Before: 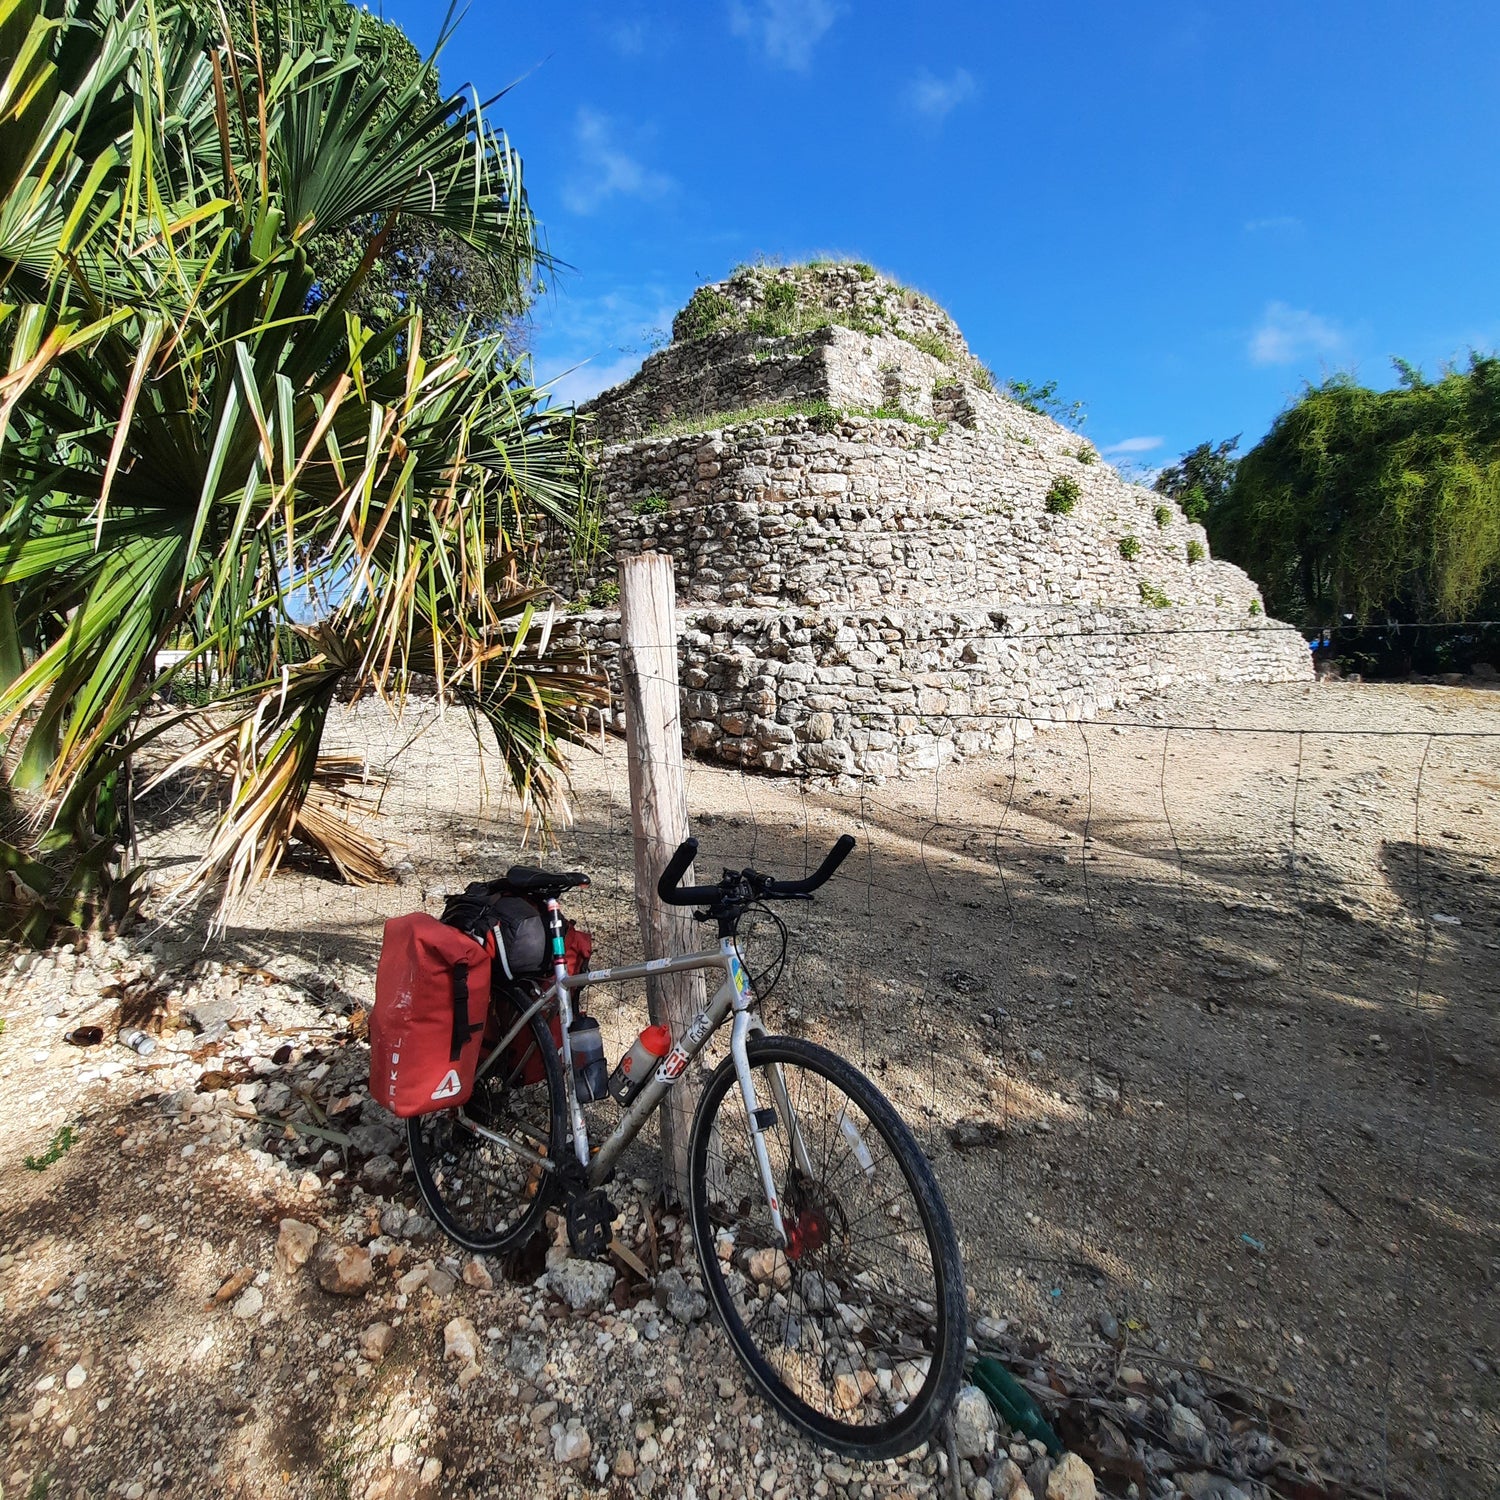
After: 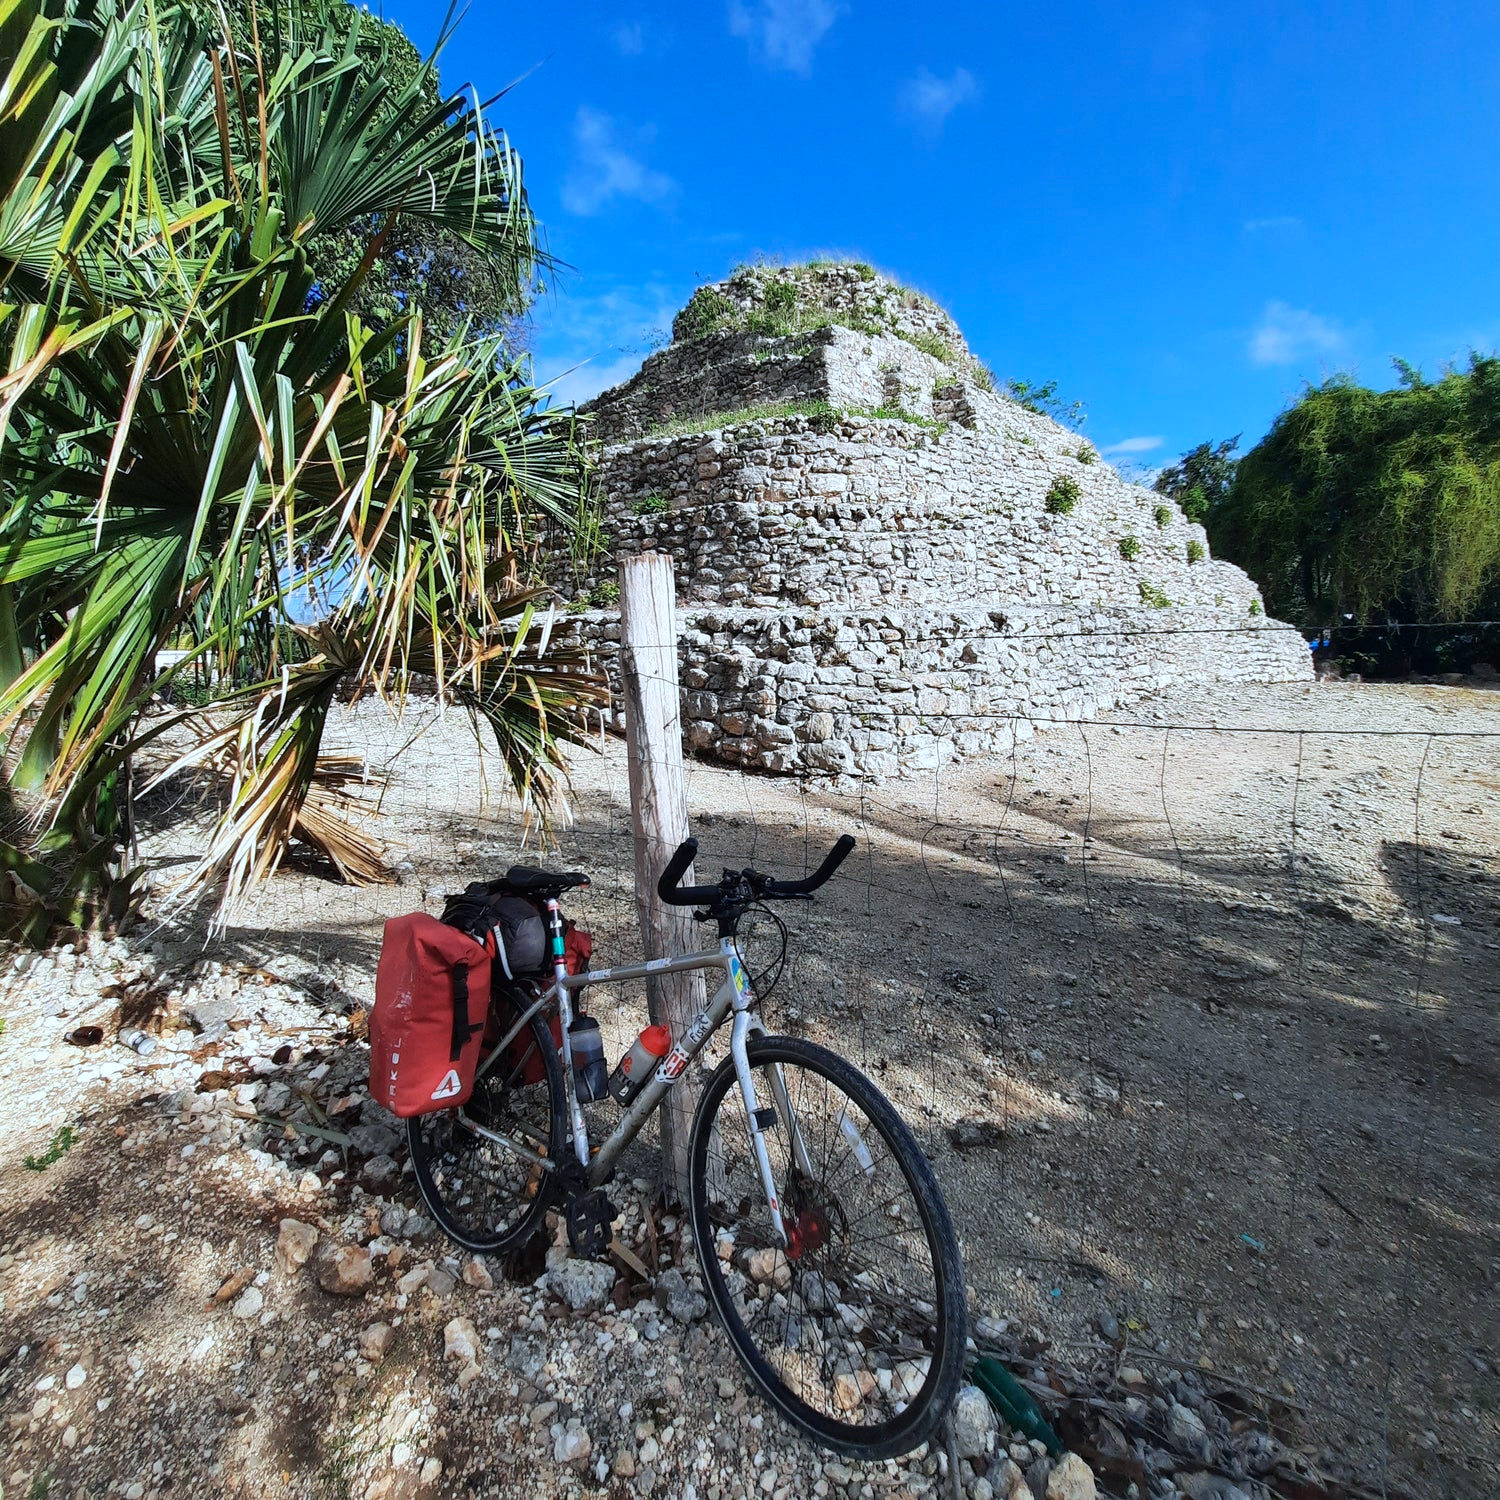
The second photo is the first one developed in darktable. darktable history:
color calibration: illuminant custom, x 0.368, y 0.373, temperature 4351.28 K
